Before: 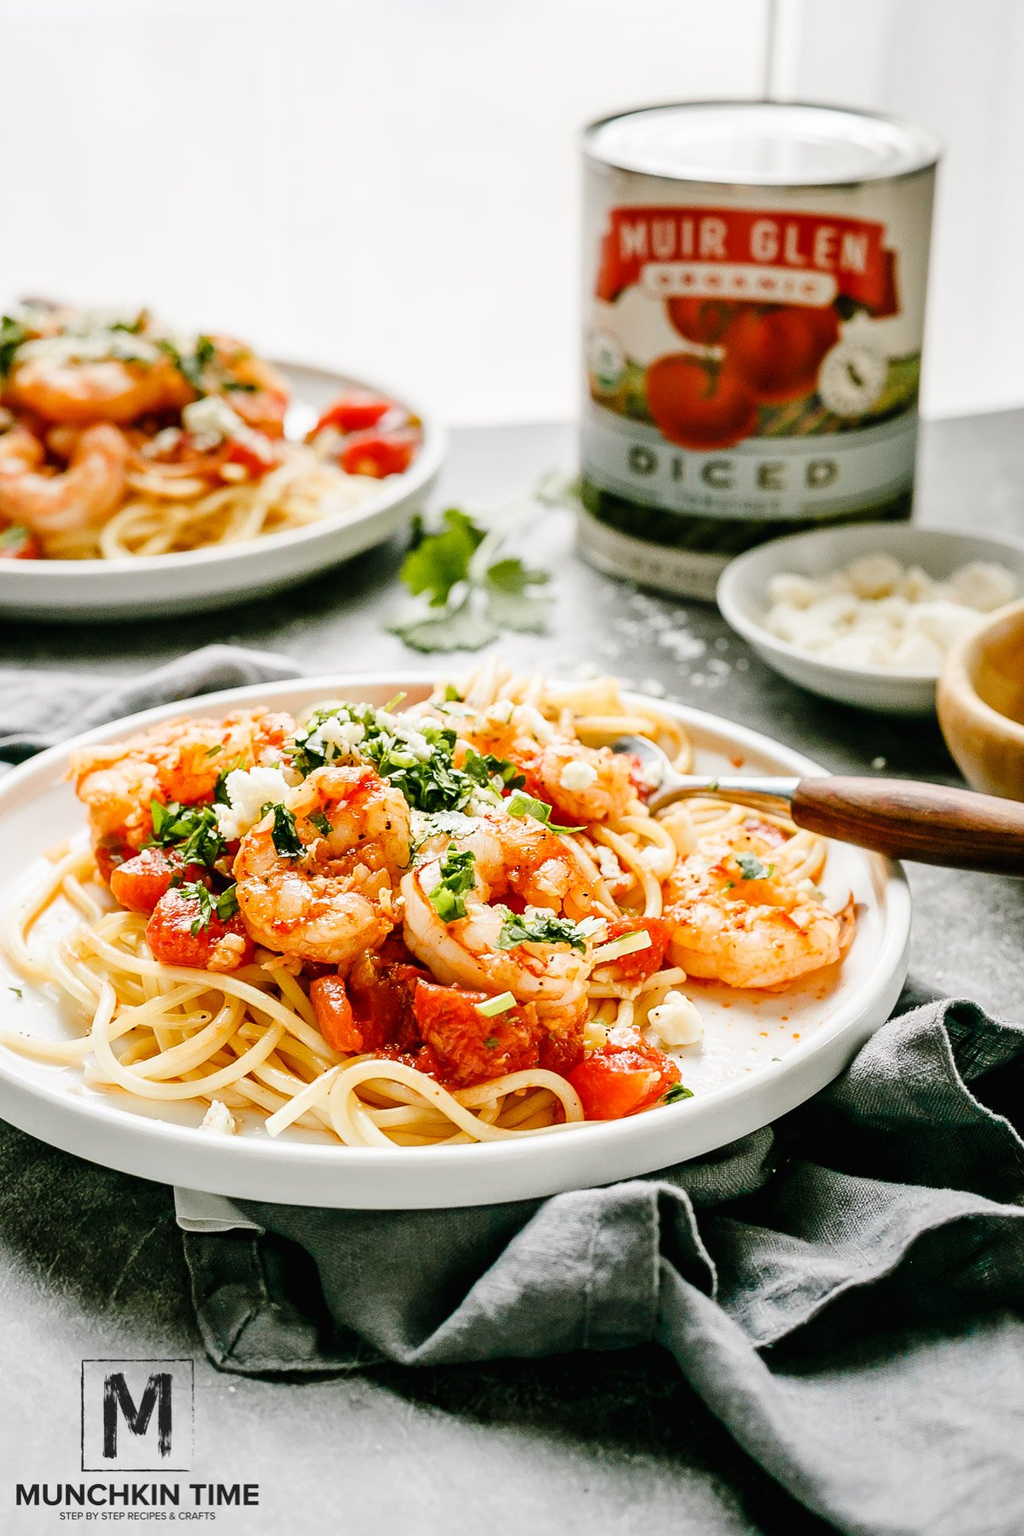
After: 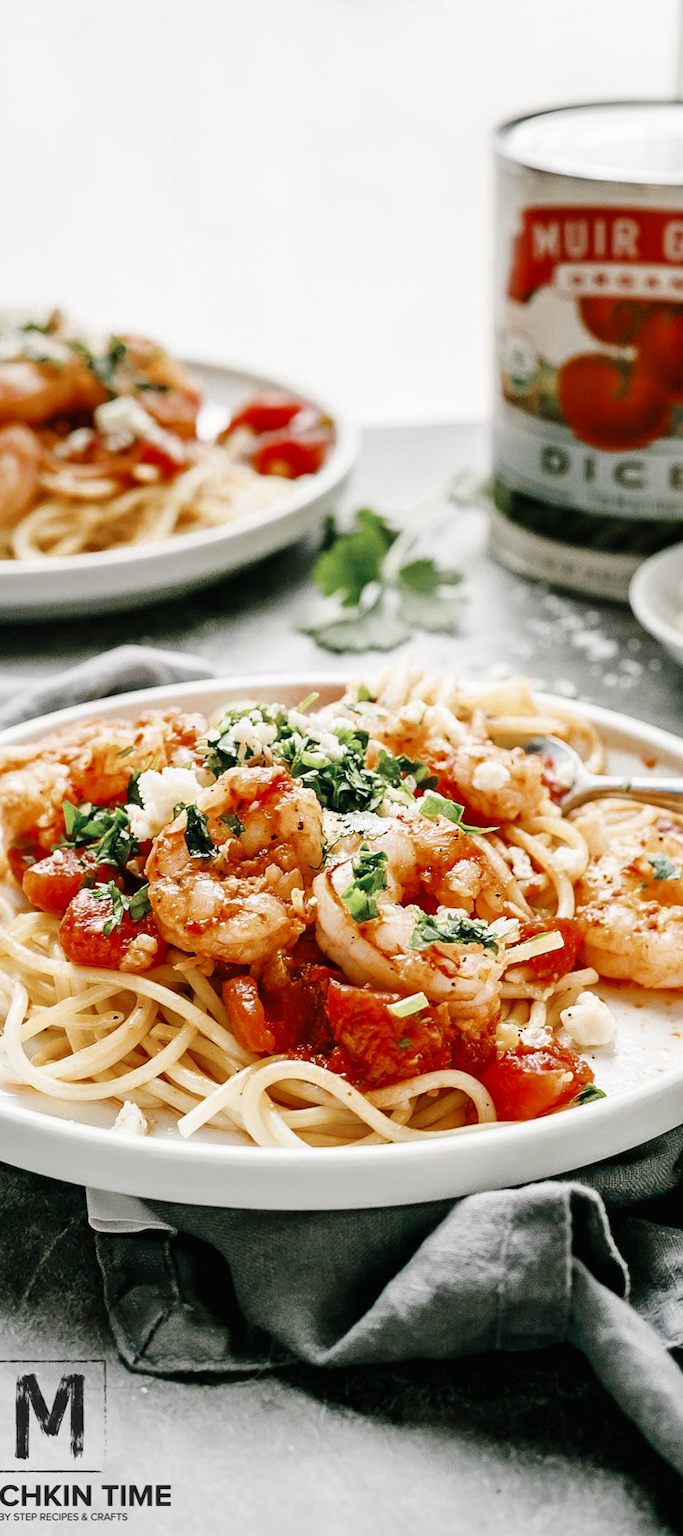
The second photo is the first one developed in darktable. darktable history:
color zones: curves: ch0 [(0, 0.5) (0.125, 0.4) (0.25, 0.5) (0.375, 0.4) (0.5, 0.4) (0.625, 0.35) (0.75, 0.35) (0.875, 0.5)]; ch1 [(0, 0.35) (0.125, 0.45) (0.25, 0.35) (0.375, 0.35) (0.5, 0.35) (0.625, 0.35) (0.75, 0.45) (0.875, 0.35)]; ch2 [(0, 0.6) (0.125, 0.5) (0.25, 0.5) (0.375, 0.6) (0.5, 0.6) (0.625, 0.5) (0.75, 0.5) (0.875, 0.5)]
crop and rotate: left 8.586%, right 24.694%
